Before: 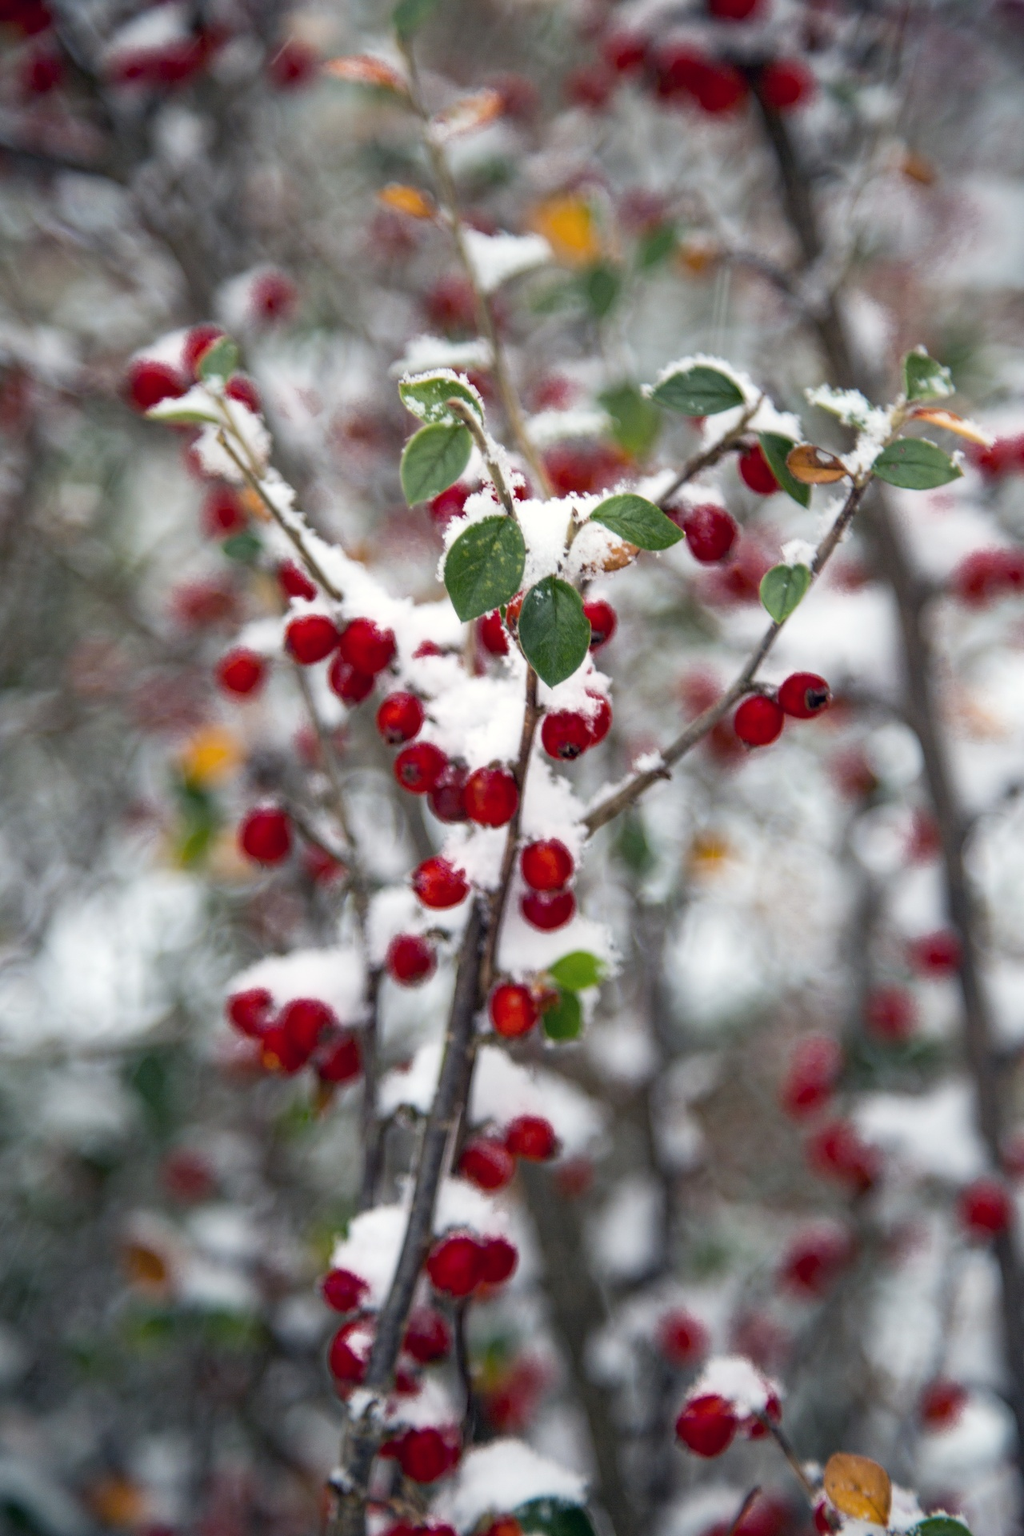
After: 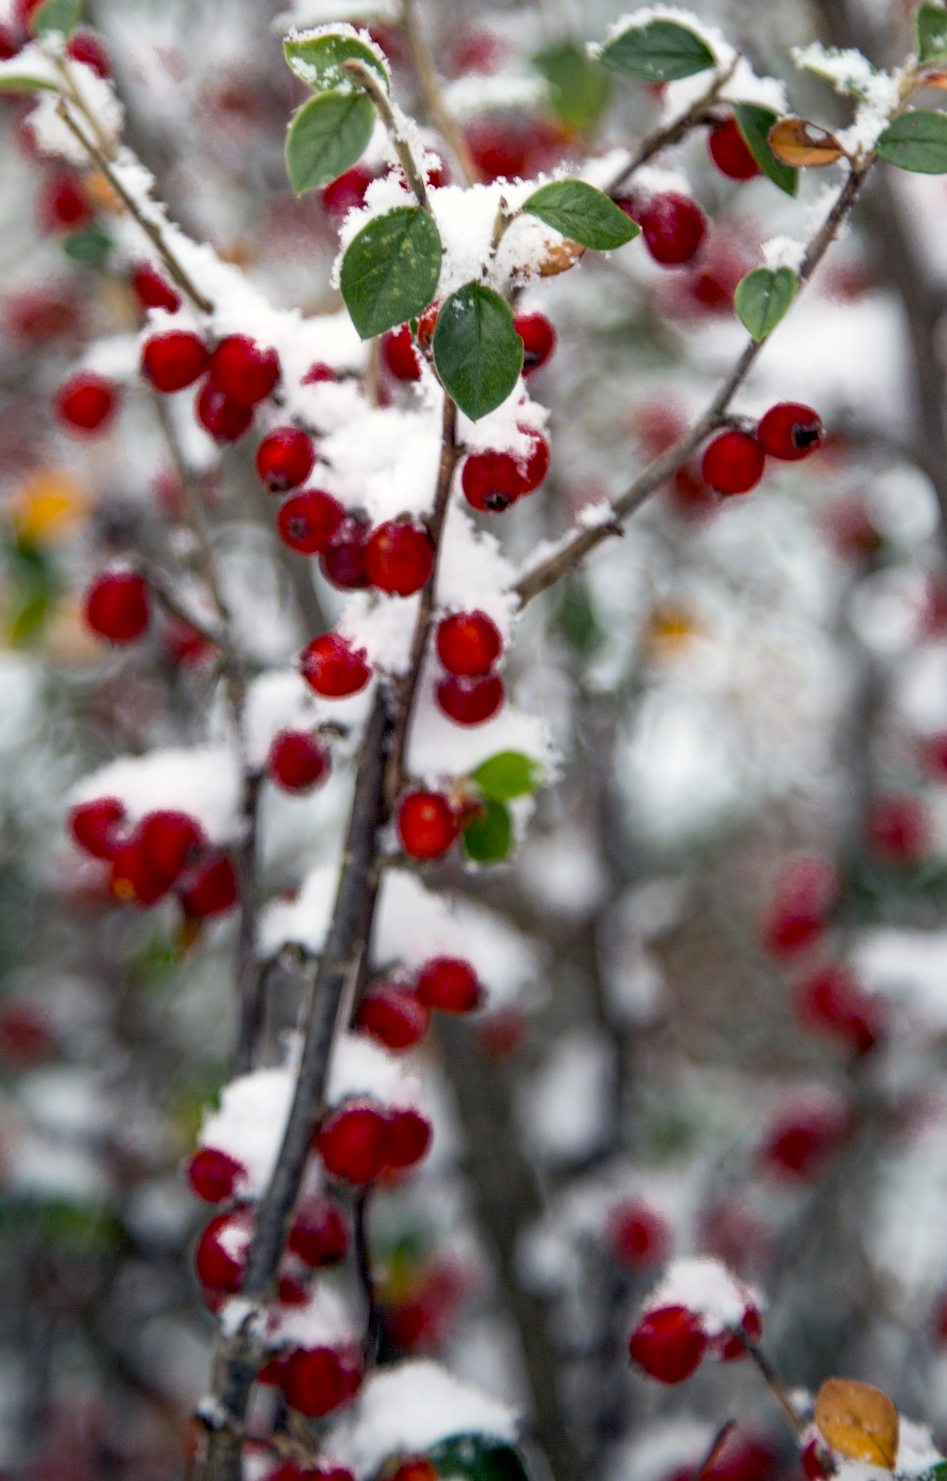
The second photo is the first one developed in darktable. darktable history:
crop: left 16.871%, top 22.857%, right 9.116%
exposure: black level correction 0.009, compensate highlight preservation false
rgb levels: preserve colors max RGB
